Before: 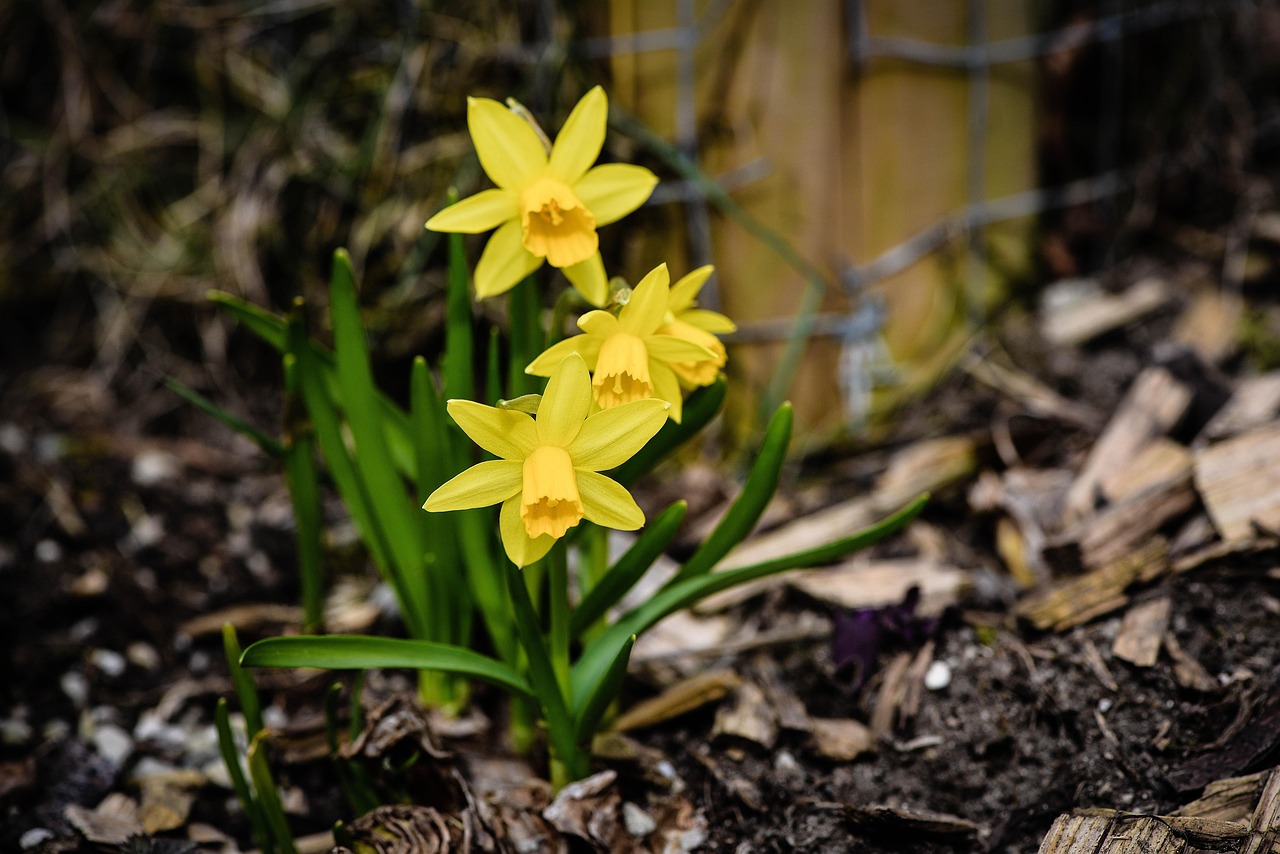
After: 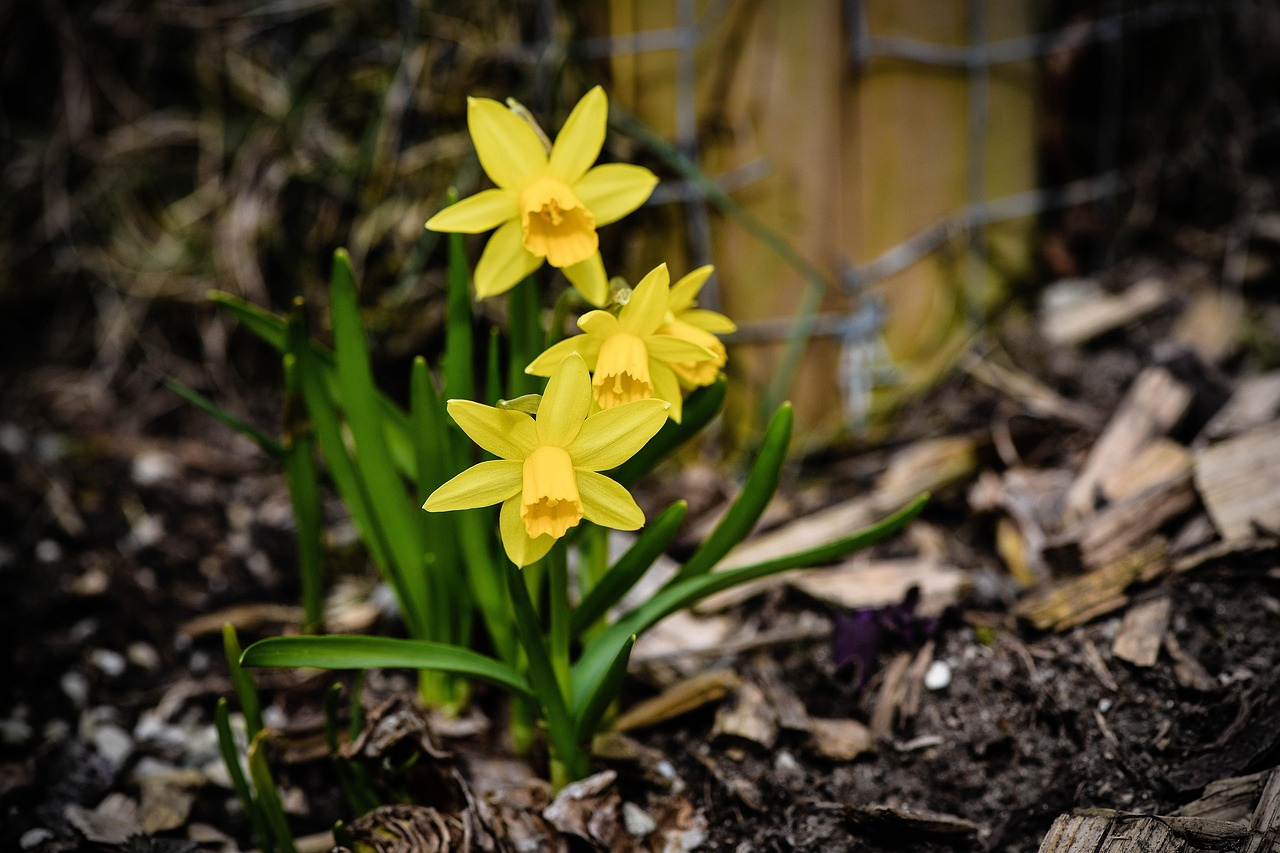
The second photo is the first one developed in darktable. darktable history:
vignetting: fall-off radius 31.48%, brightness -0.472
crop: bottom 0.071%
